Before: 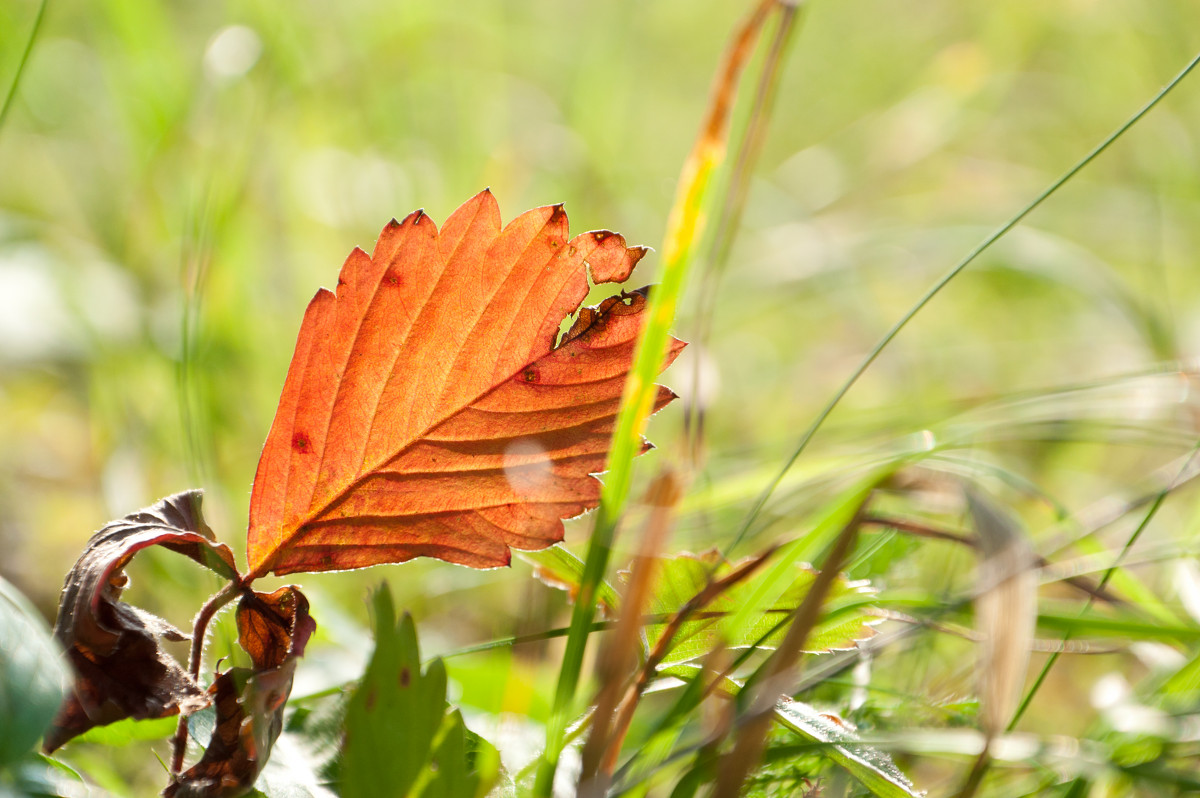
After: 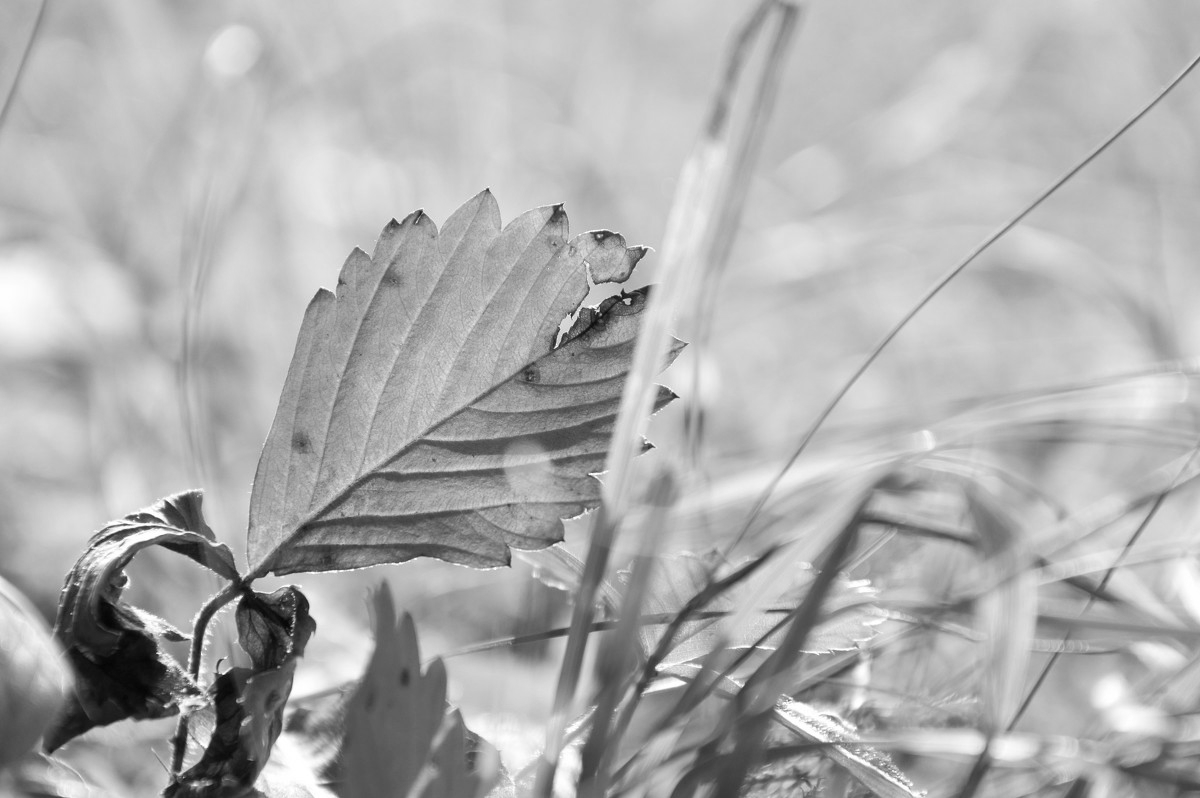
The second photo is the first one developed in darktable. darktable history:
color contrast: green-magenta contrast 0, blue-yellow contrast 0
